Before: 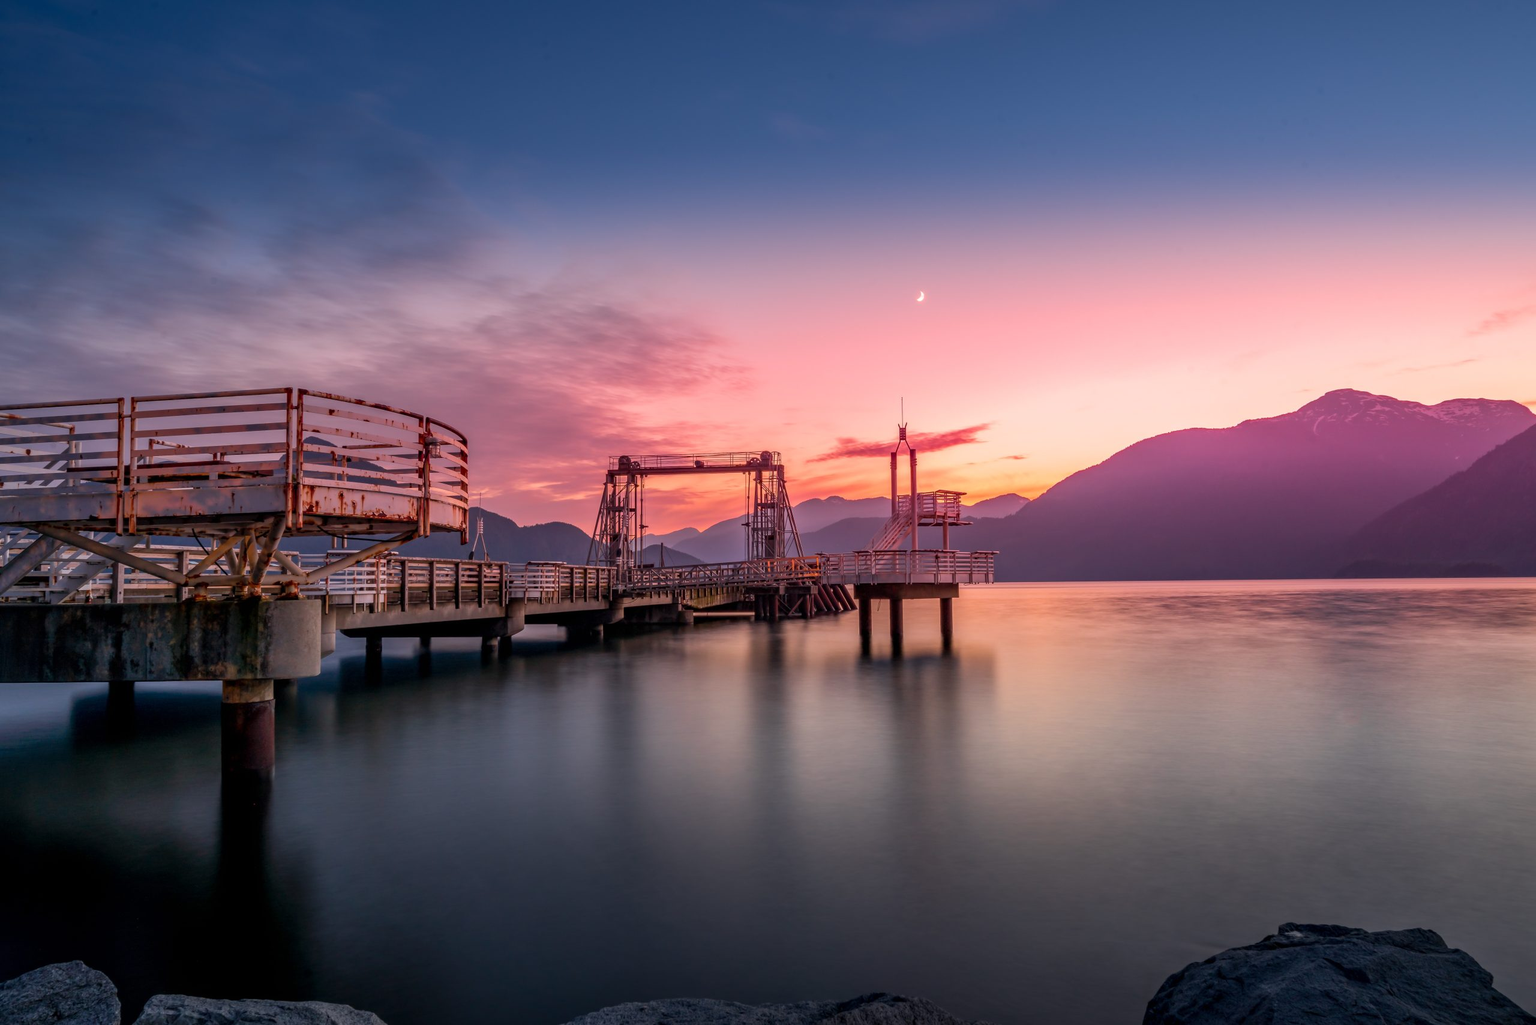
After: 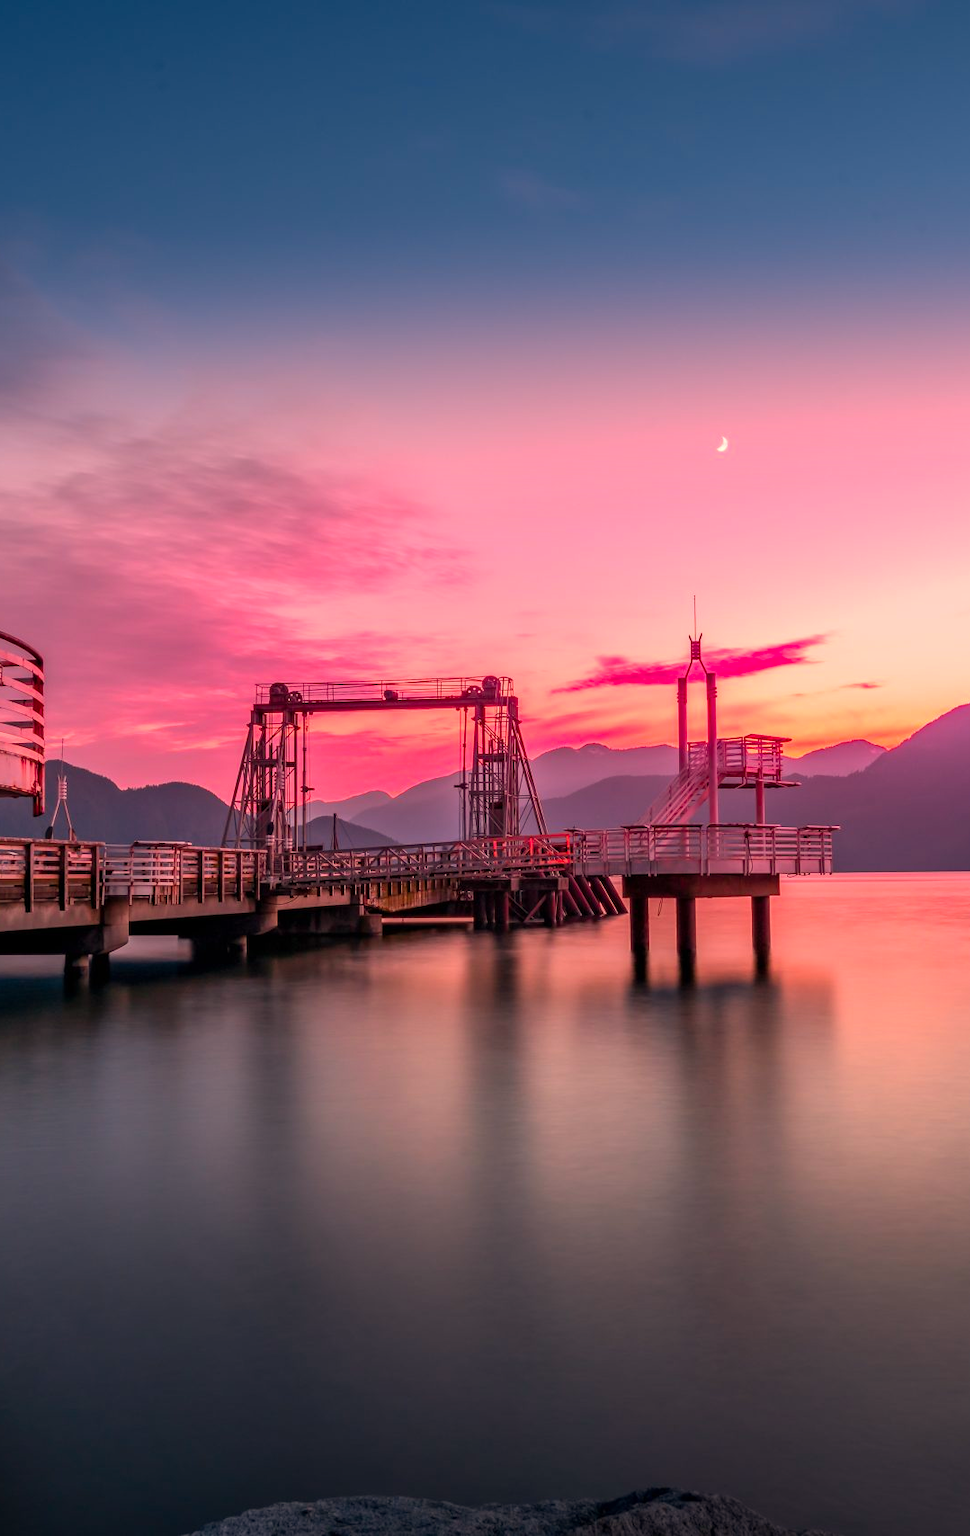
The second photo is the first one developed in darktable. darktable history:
crop: left 28.583%, right 29.231%
white balance: red 1.127, blue 0.943
color balance: output saturation 110%
color zones: curves: ch1 [(0.235, 0.558) (0.75, 0.5)]; ch2 [(0.25, 0.462) (0.749, 0.457)], mix 25.94%
